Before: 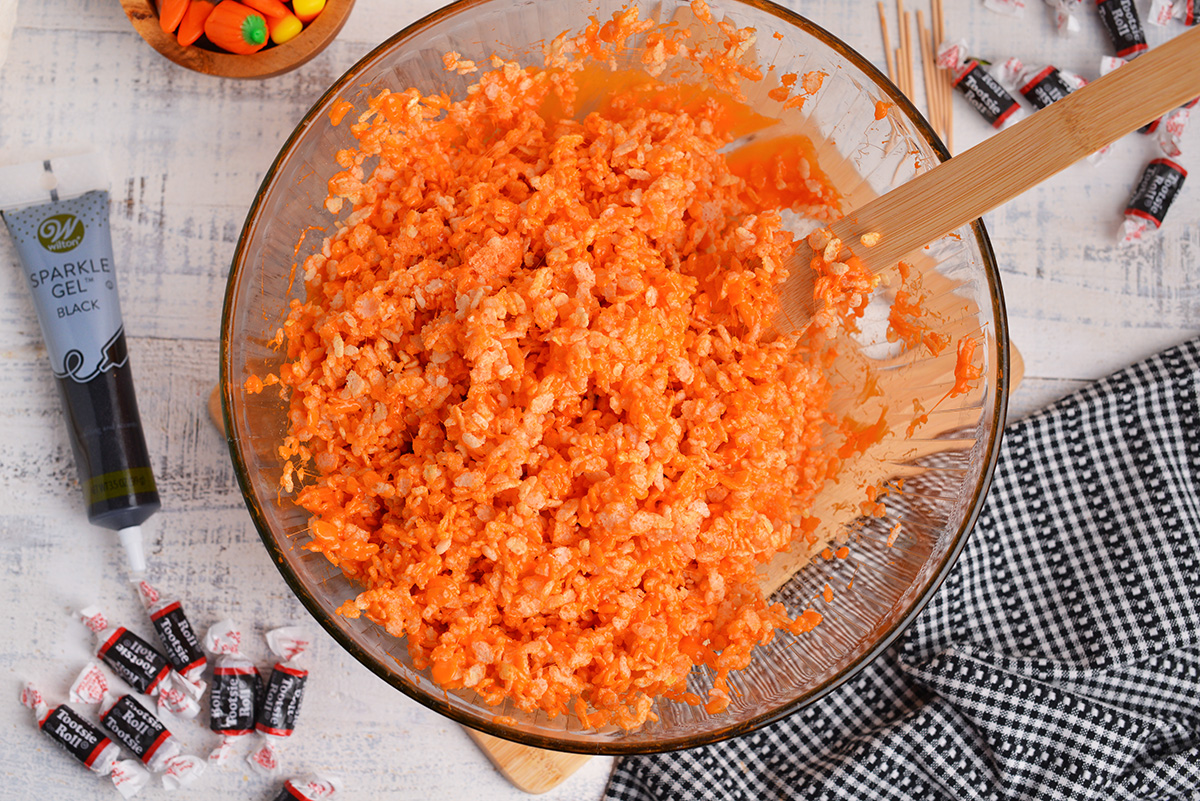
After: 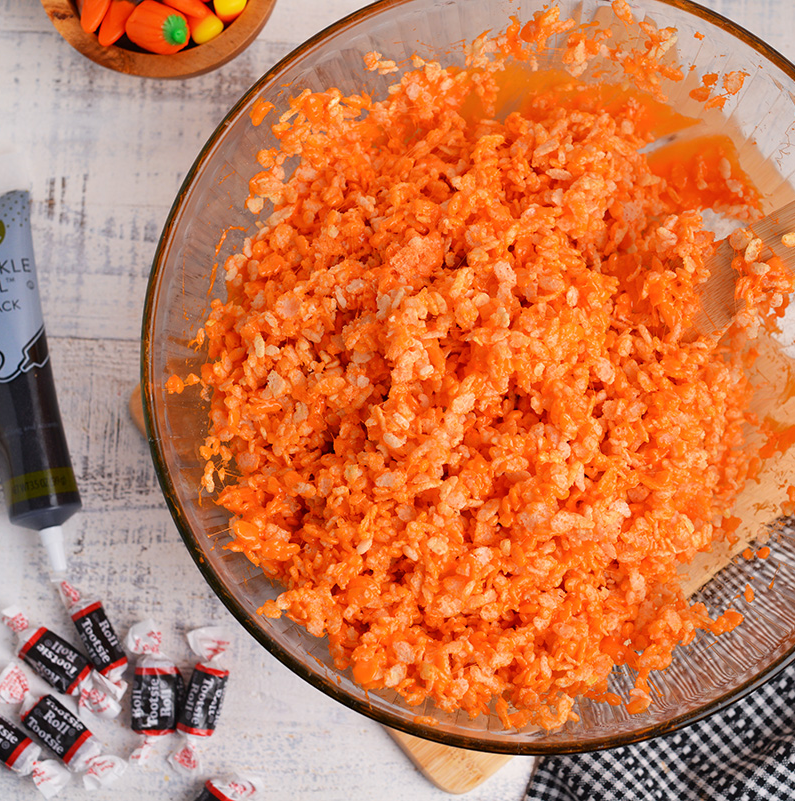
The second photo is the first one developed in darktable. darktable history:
crop and rotate: left 6.64%, right 27.095%
